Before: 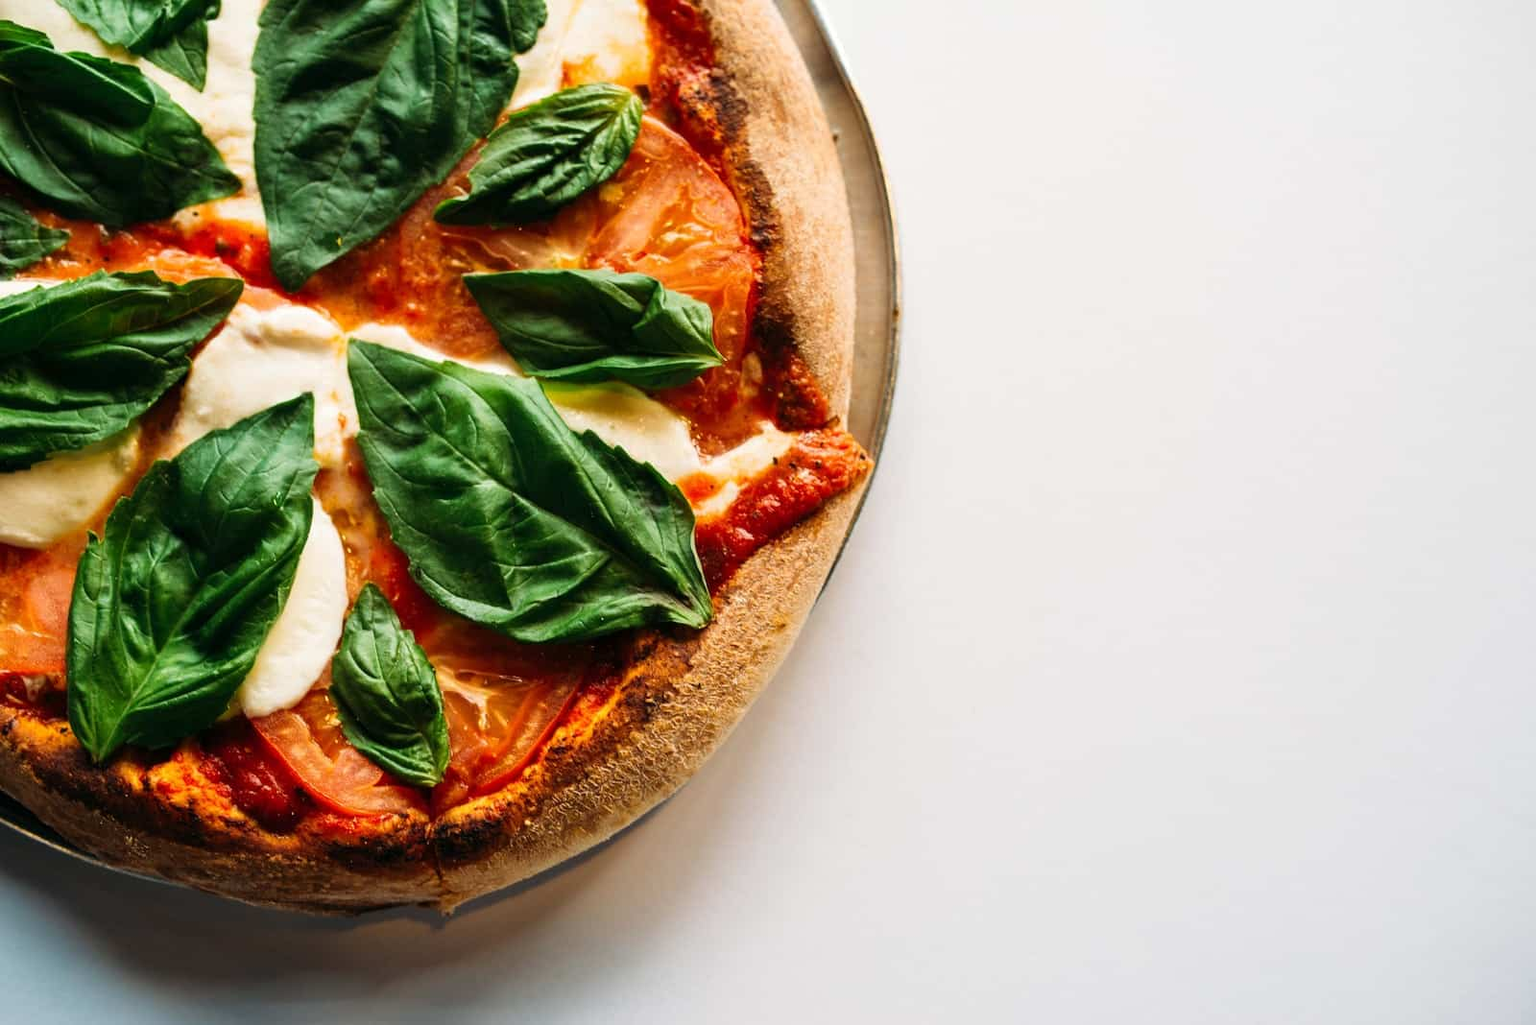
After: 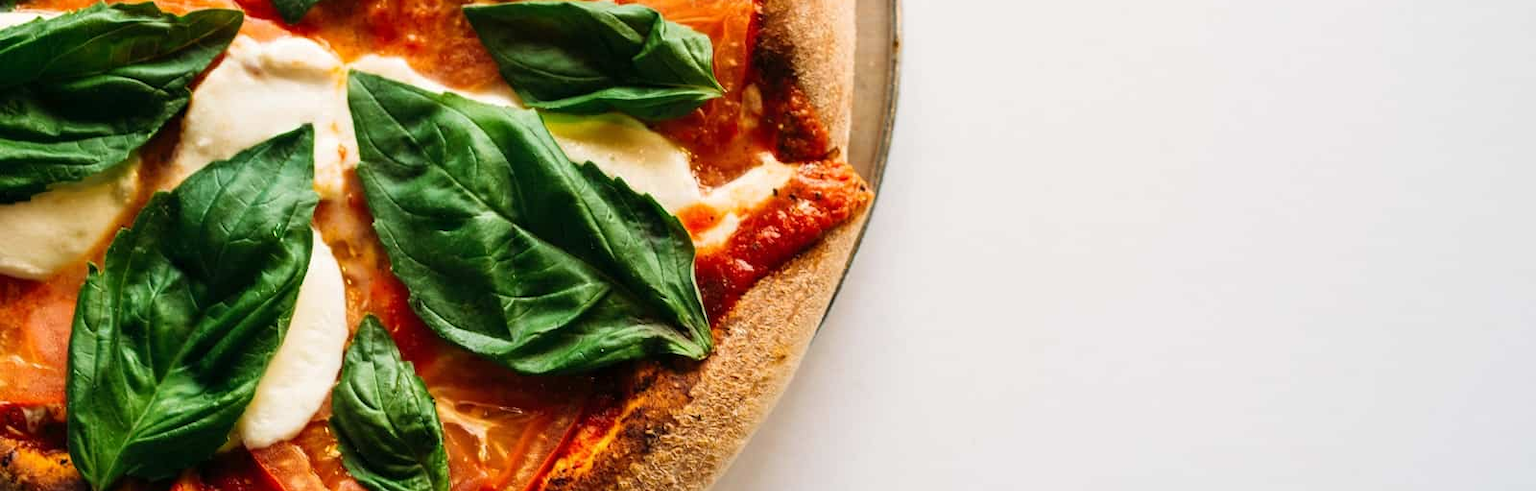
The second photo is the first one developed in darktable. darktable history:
crop and rotate: top 26.231%, bottom 25.744%
tone equalizer: on, module defaults
